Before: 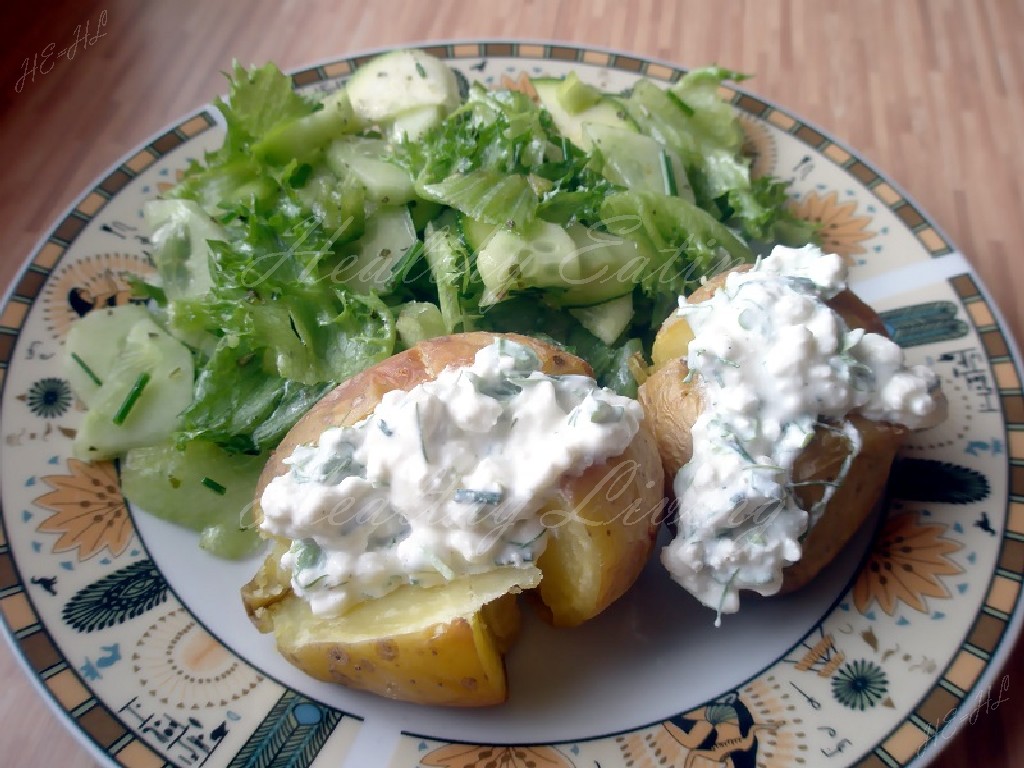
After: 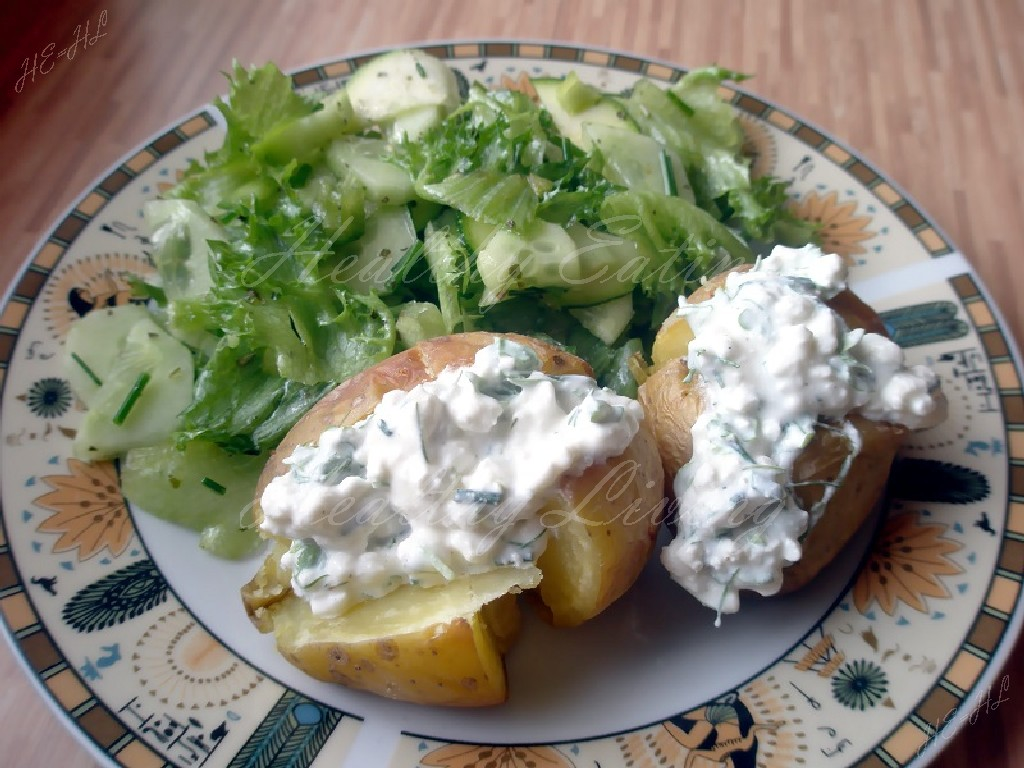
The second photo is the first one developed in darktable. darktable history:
shadows and highlights: highlights color adjustment 40.08%, low approximation 0.01, soften with gaussian
